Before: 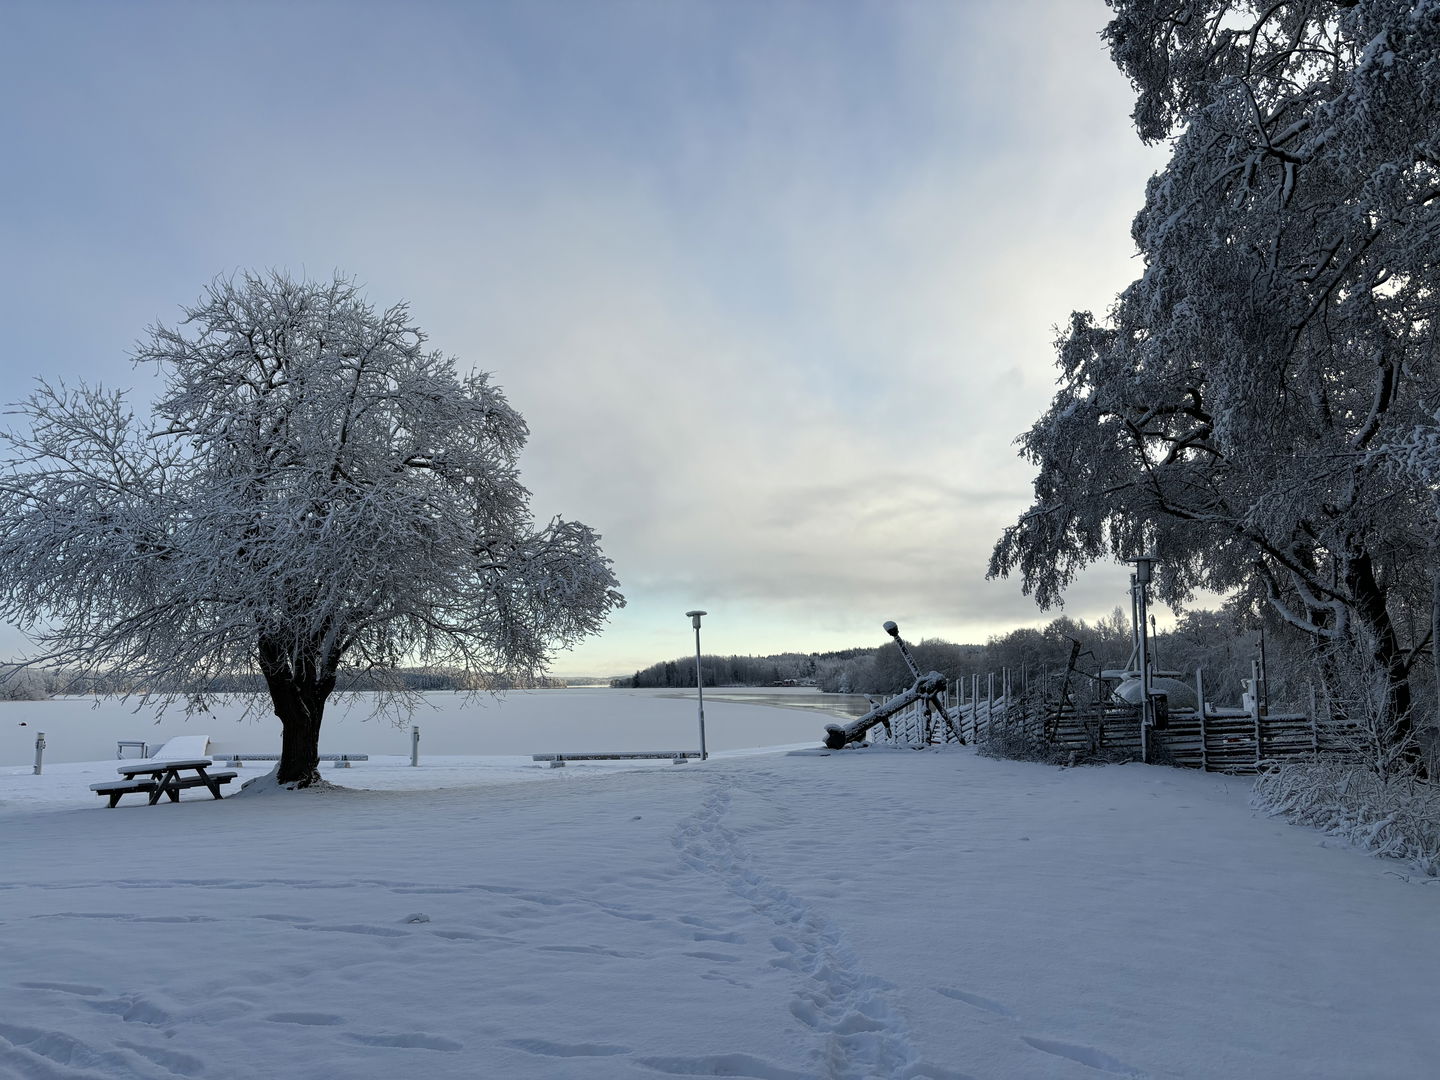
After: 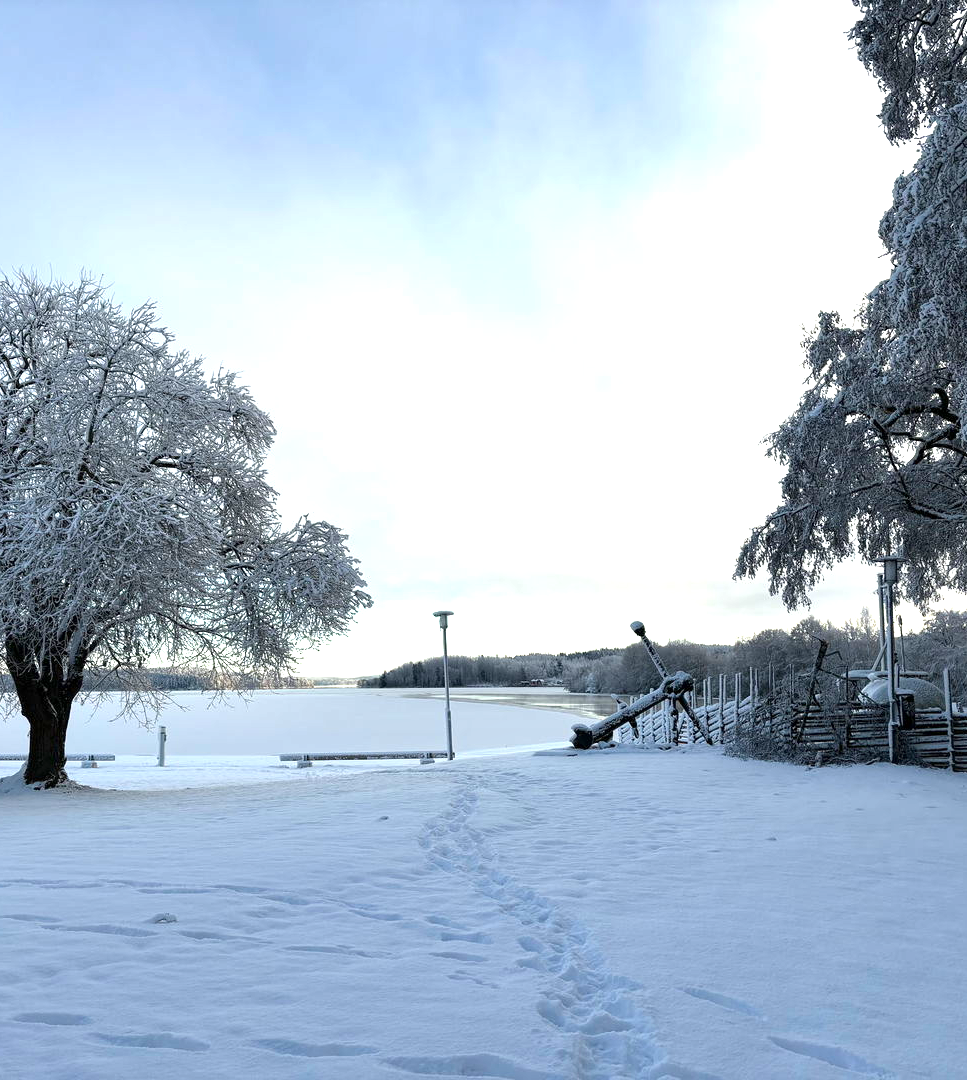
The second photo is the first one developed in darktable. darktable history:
exposure: black level correction 0, exposure 1.001 EV, compensate exposure bias true, compensate highlight preservation false
local contrast: mode bilateral grid, contrast 19, coarseness 50, detail 119%, midtone range 0.2
crop and rotate: left 17.638%, right 15.148%
